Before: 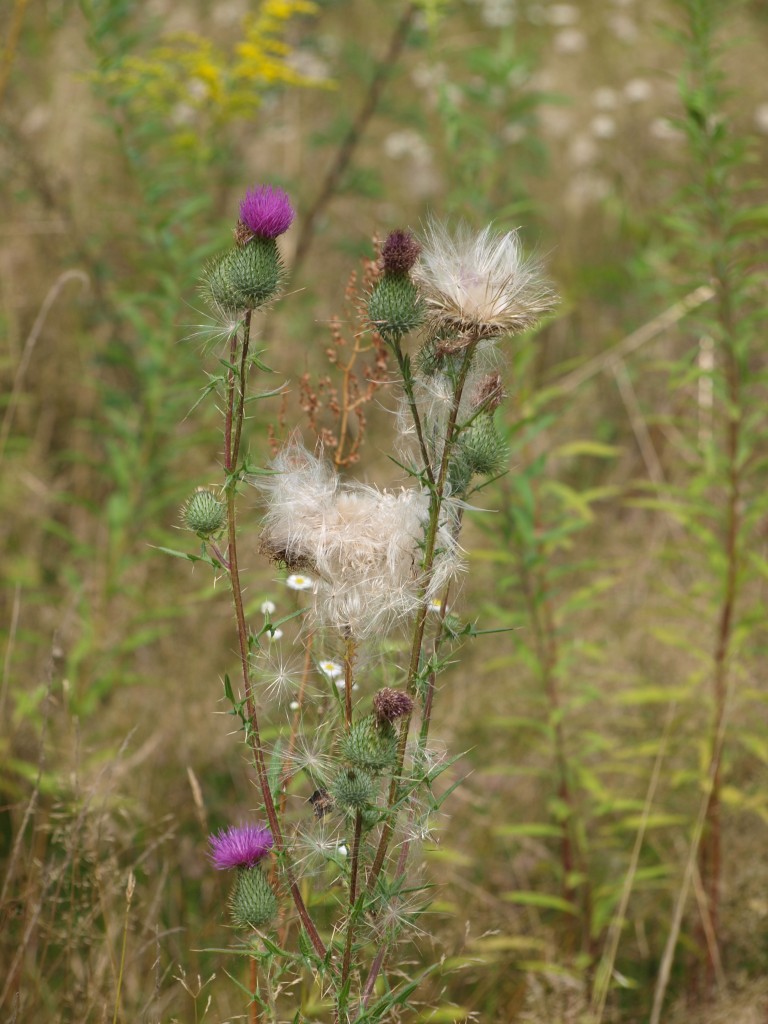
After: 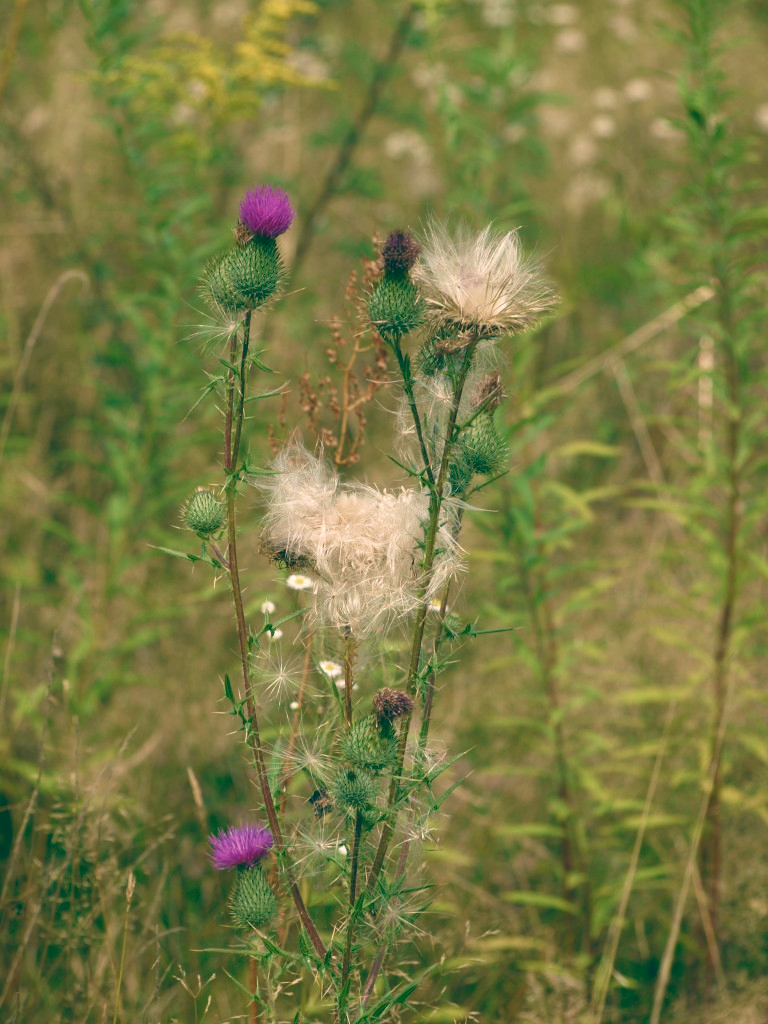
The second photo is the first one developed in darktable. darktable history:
color balance: lift [1.005, 0.99, 1.007, 1.01], gamma [1, 0.979, 1.011, 1.021], gain [0.923, 1.098, 1.025, 0.902], input saturation 90.45%, contrast 7.73%, output saturation 105.91%
velvia: on, module defaults
tone equalizer: -8 EV 0.06 EV, smoothing diameter 25%, edges refinement/feathering 10, preserve details guided filter
color balance rgb: shadows lift › chroma 2%, shadows lift › hue 250°, power › hue 326.4°, highlights gain › chroma 2%, highlights gain › hue 64.8°, global offset › luminance 0.5%, global offset › hue 58.8°, perceptual saturation grading › highlights -25%, perceptual saturation grading › shadows 30%, global vibrance 15%
